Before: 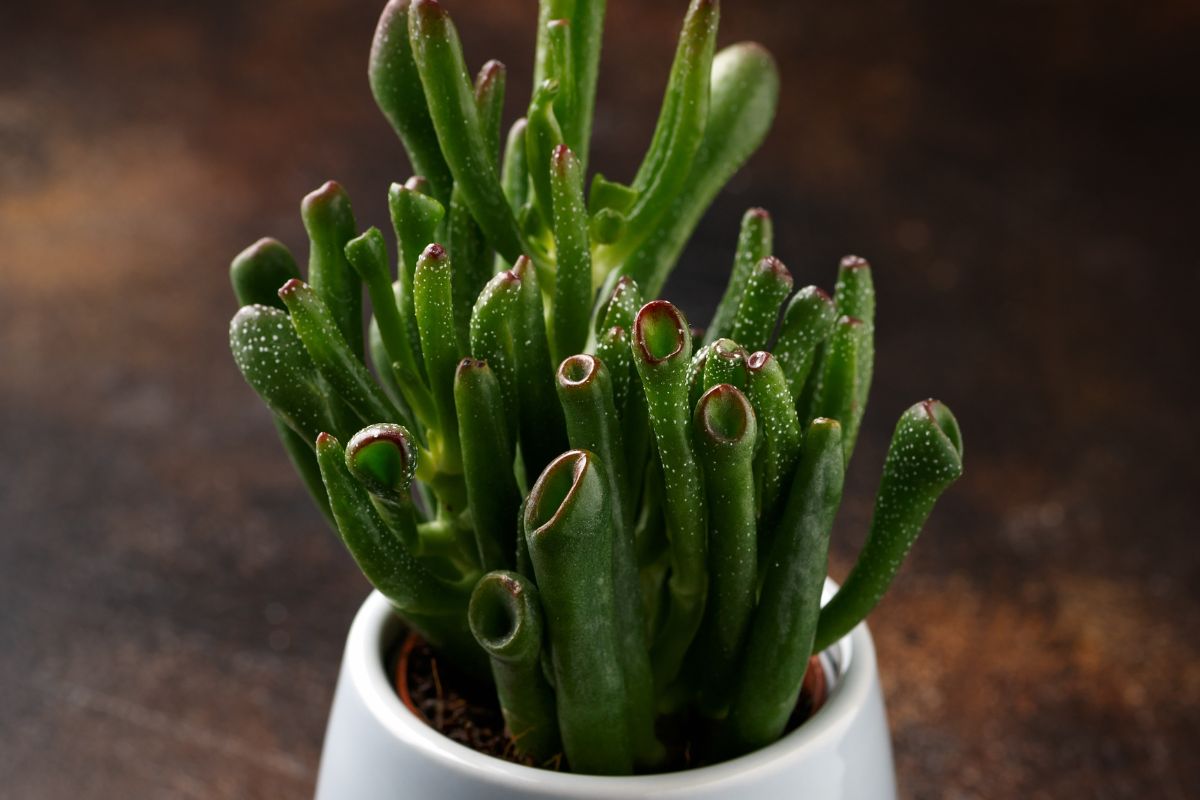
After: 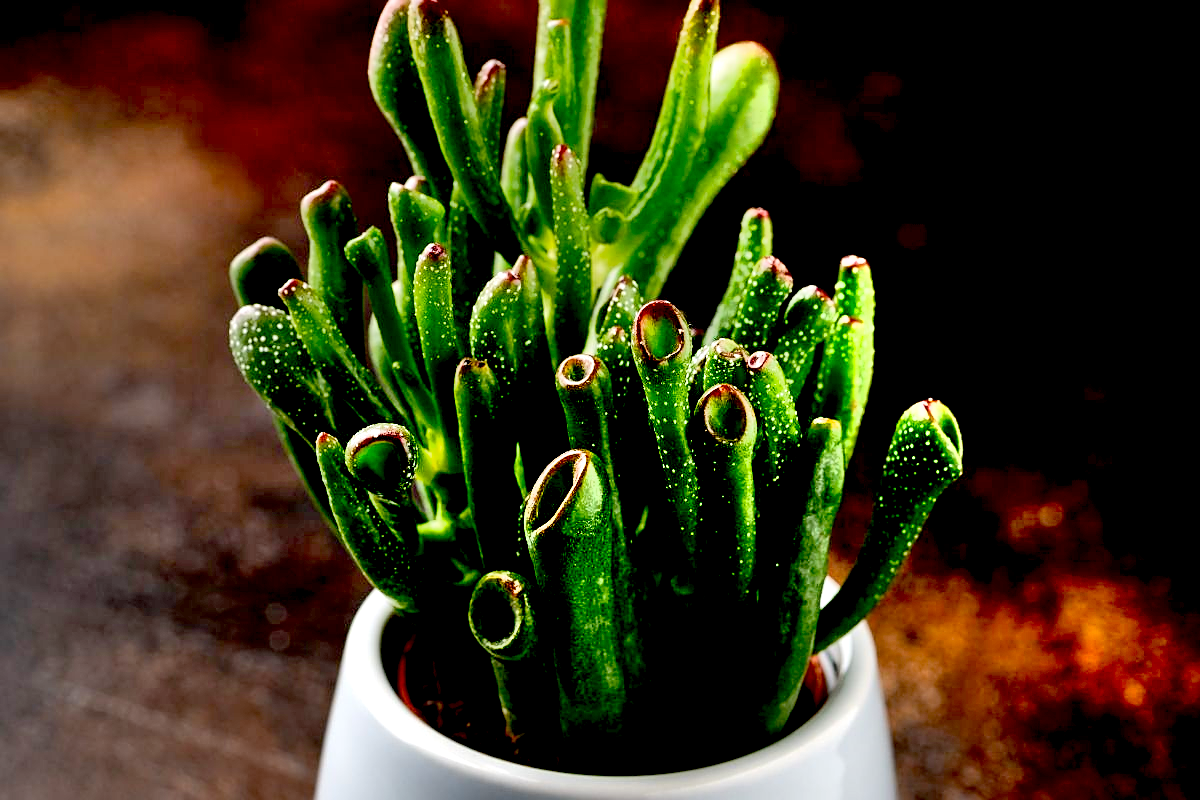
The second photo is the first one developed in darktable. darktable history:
sharpen: on, module defaults
exposure: black level correction 0.03, exposure 0.308 EV, compensate exposure bias true, compensate highlight preservation false
shadows and highlights: highlights color adjustment 72.78%, soften with gaussian
